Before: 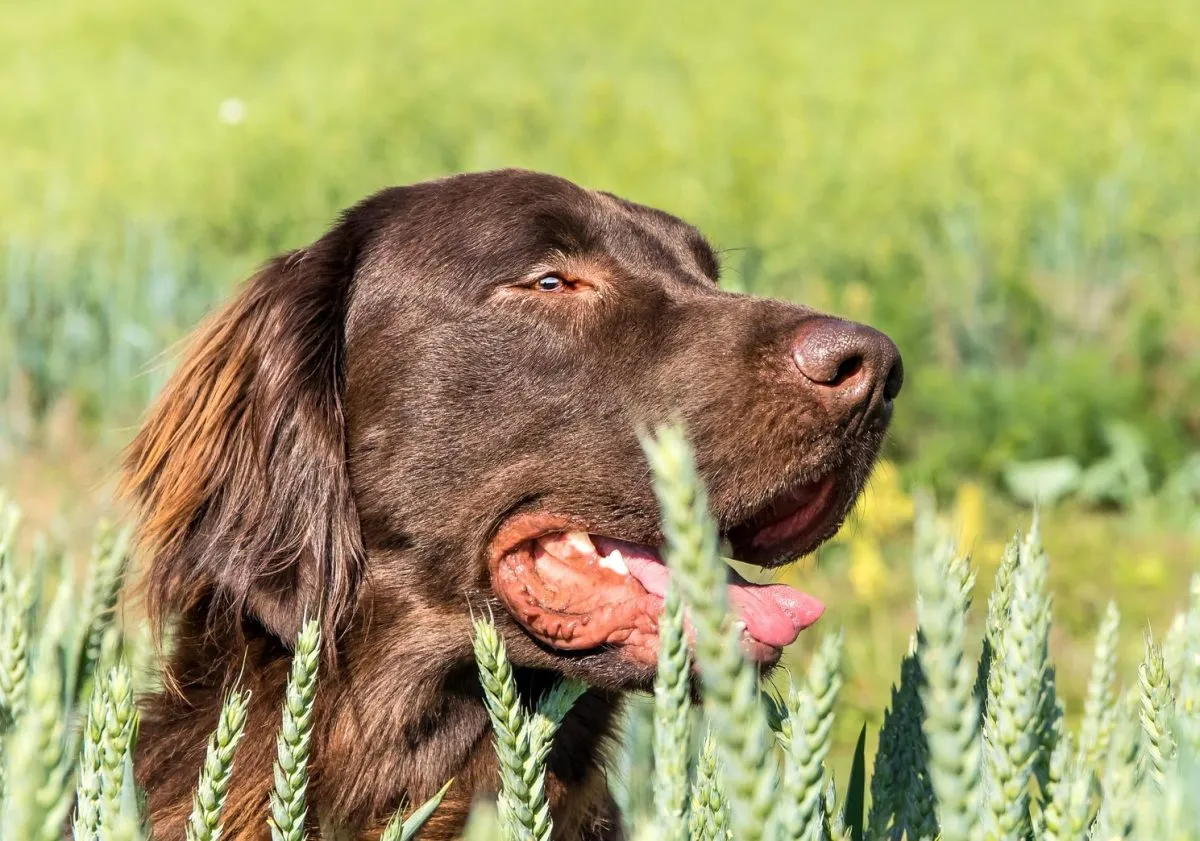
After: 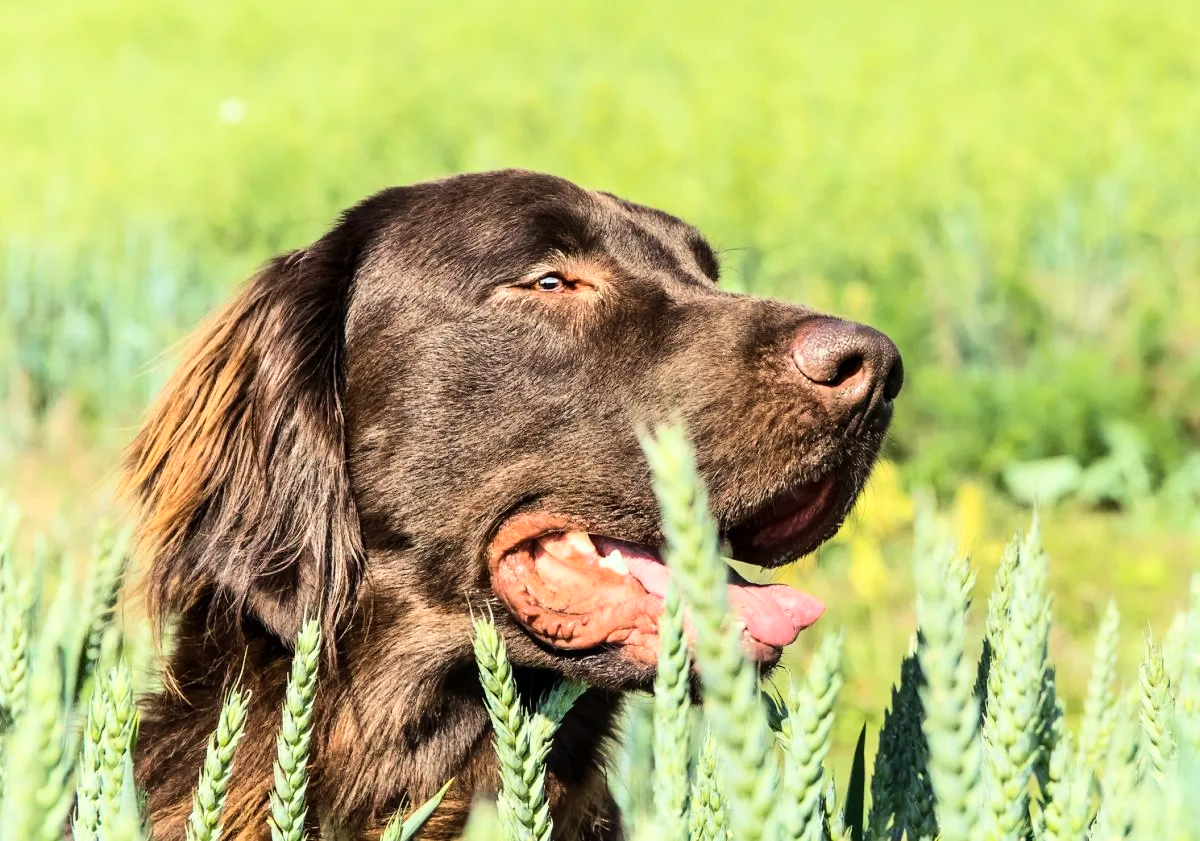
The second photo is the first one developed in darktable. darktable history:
color balance rgb: shadows lift › luminance -10.332%, perceptual saturation grading › global saturation 0.9%
color correction: highlights a* -4.67, highlights b* 5.04, saturation 0.953
base curve: curves: ch0 [(0, 0) (0.032, 0.025) (0.121, 0.166) (0.206, 0.329) (0.605, 0.79) (1, 1)]
